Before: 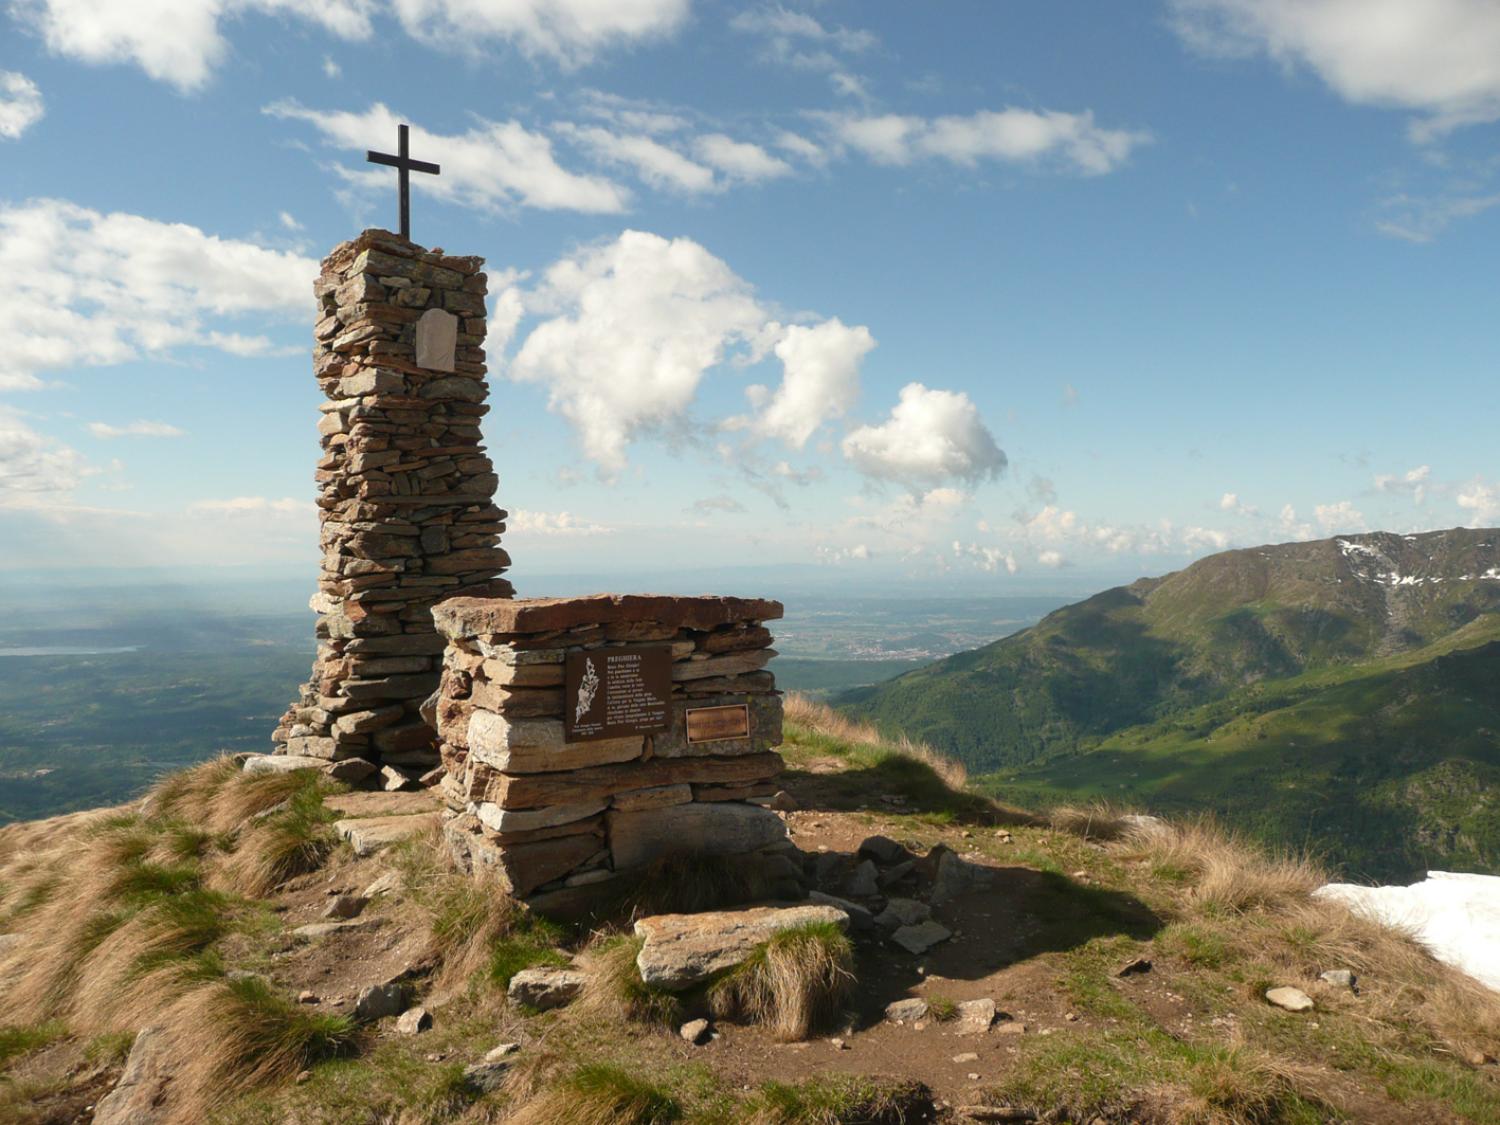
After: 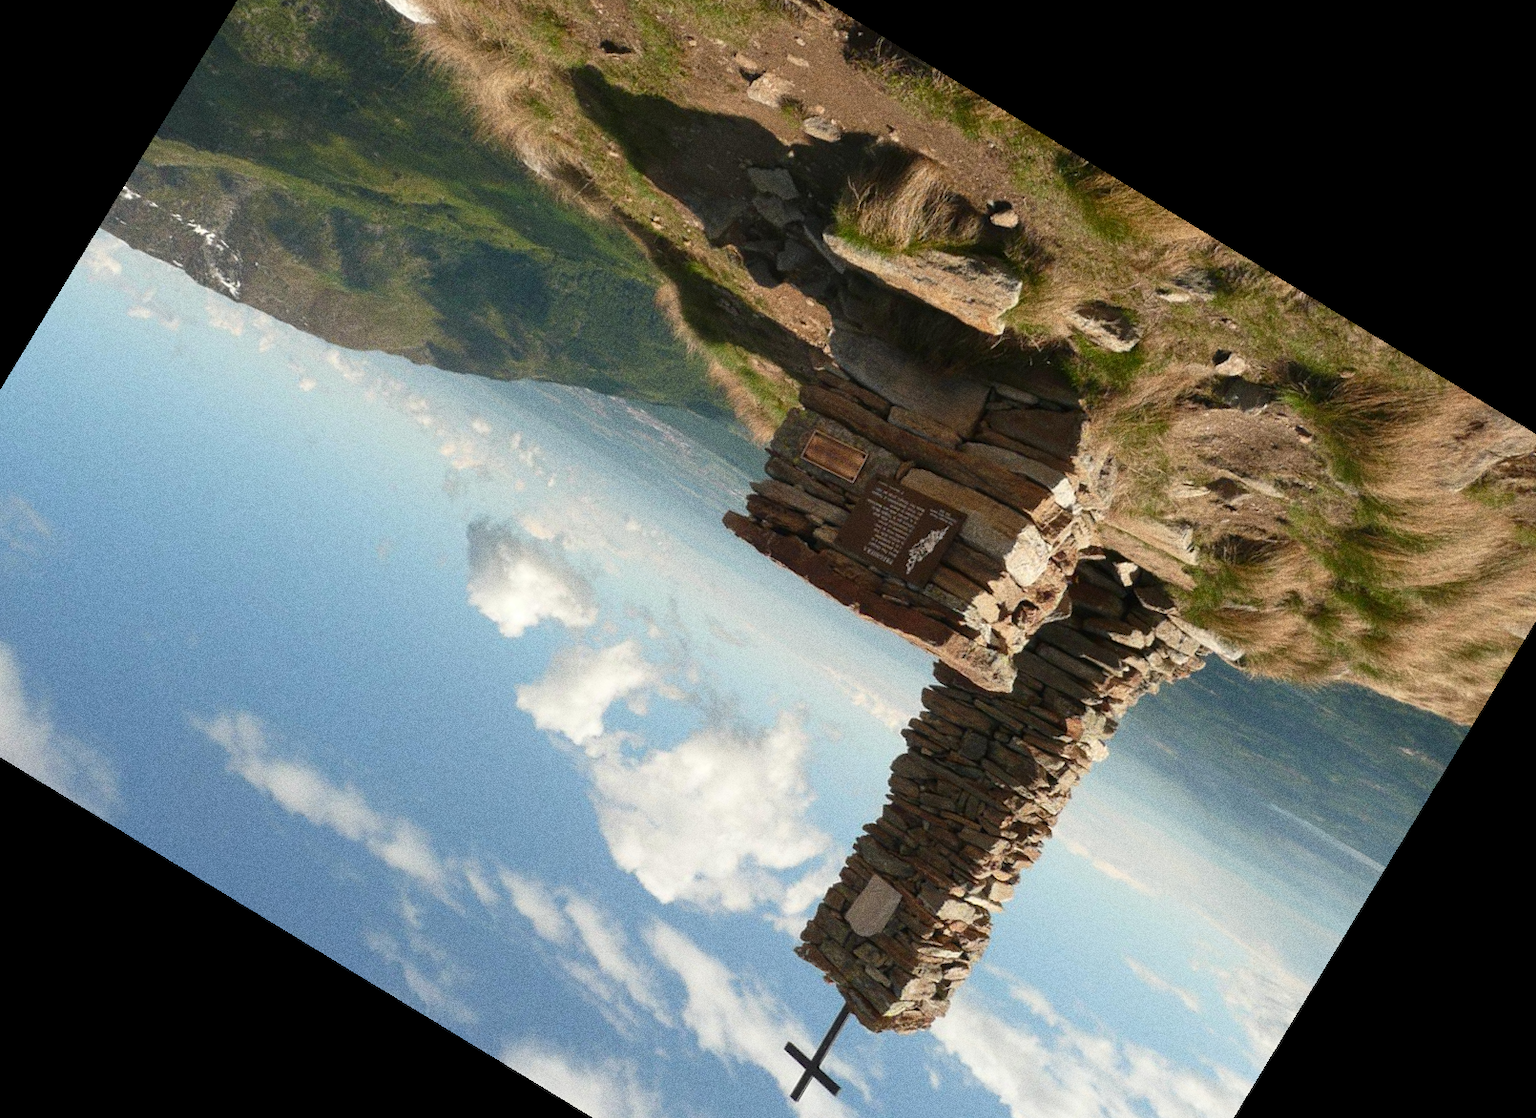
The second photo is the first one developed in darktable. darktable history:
crop and rotate: angle 148.68°, left 9.111%, top 15.603%, right 4.588%, bottom 17.041%
grain: coarseness 0.09 ISO, strength 40%
